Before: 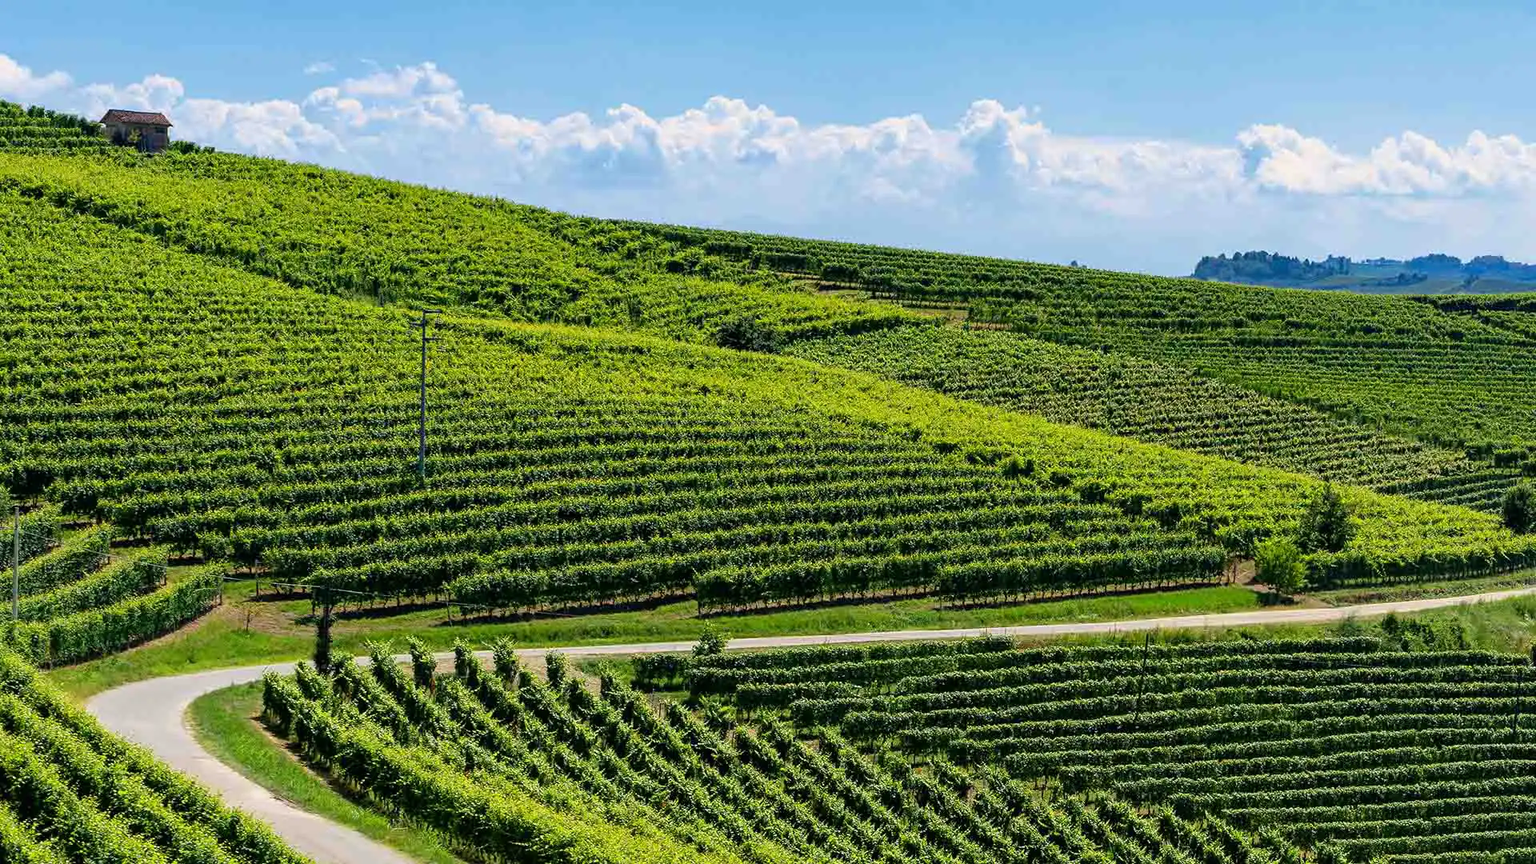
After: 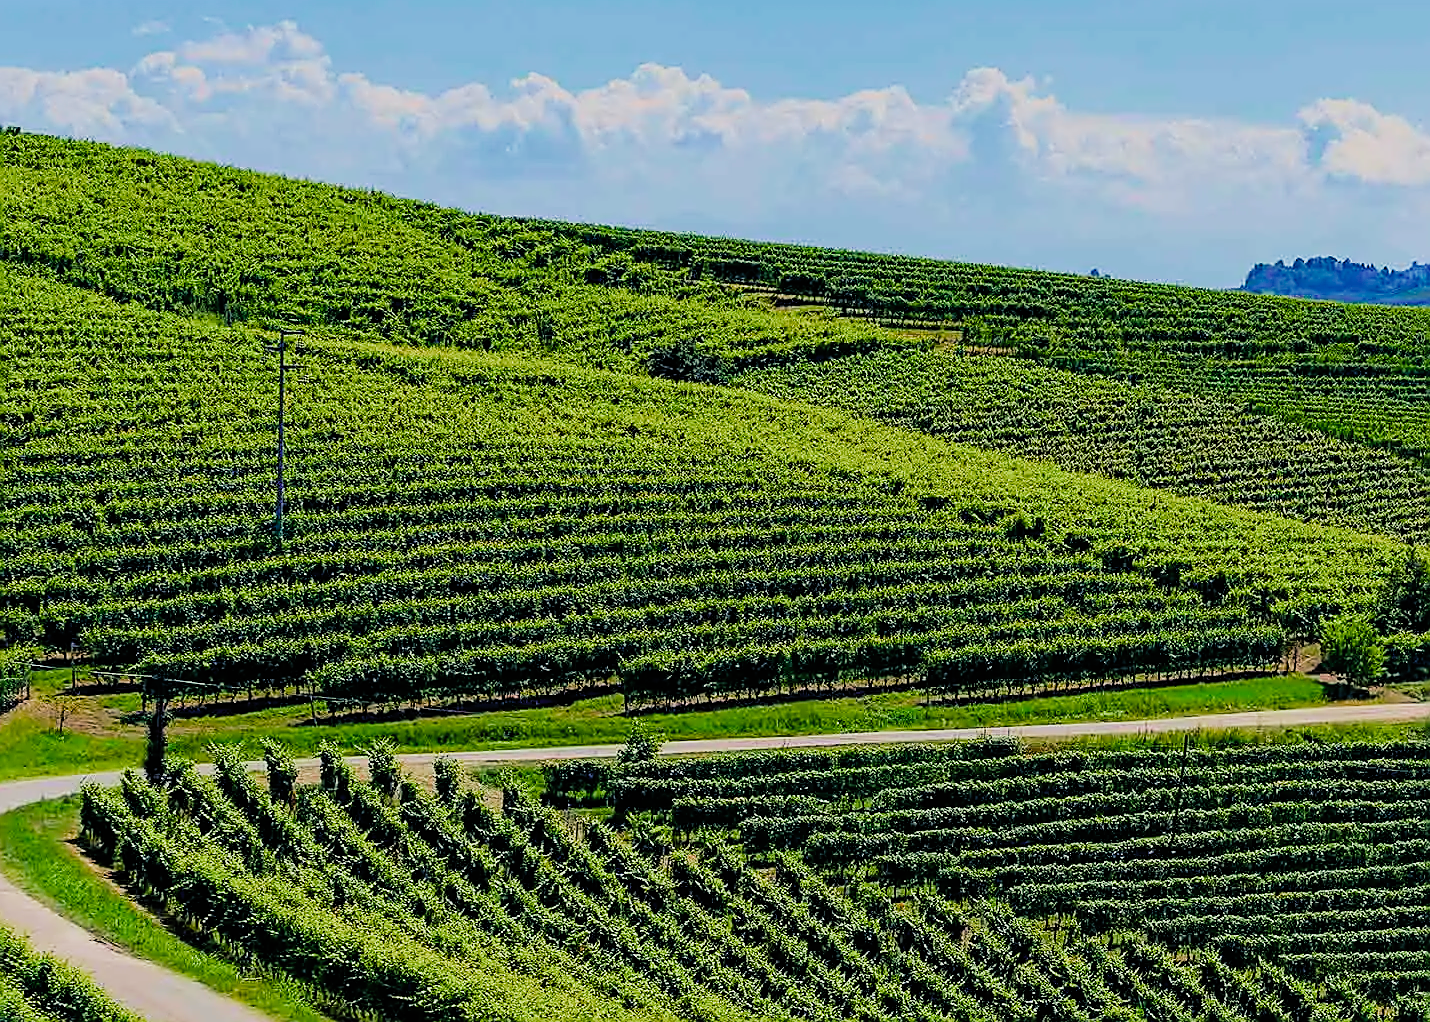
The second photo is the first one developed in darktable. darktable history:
crop and rotate: left 12.945%, top 5.317%, right 12.547%
sharpen: radius 1.371, amount 1.236, threshold 0.784
filmic rgb: black relative exposure -7.65 EV, white relative exposure 4.56 EV, hardness 3.61, contrast 1.055, color science v4 (2020)
color balance rgb: shadows lift › luminance -28.451%, shadows lift › chroma 15.237%, shadows lift › hue 267.8°, linear chroma grading › global chroma 15.172%, perceptual saturation grading › global saturation -0.075%, global vibrance 20%
